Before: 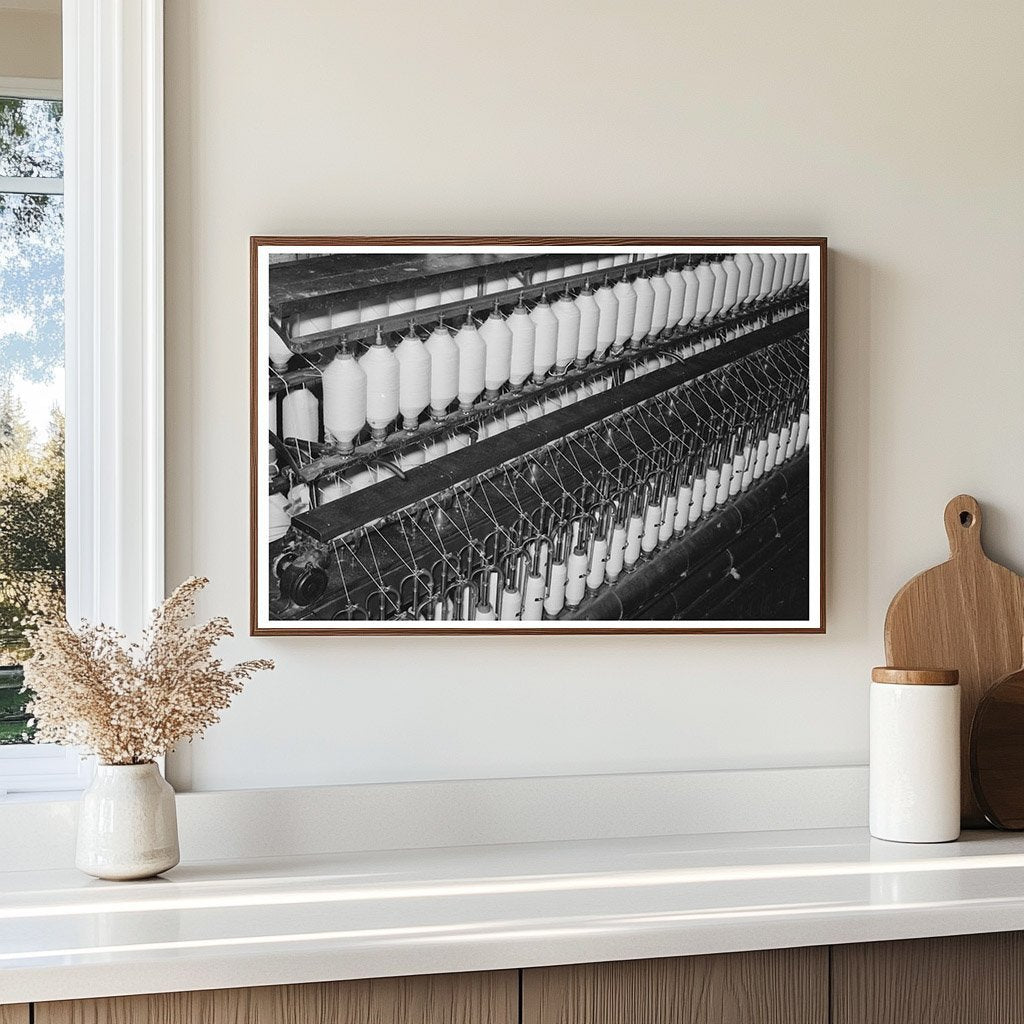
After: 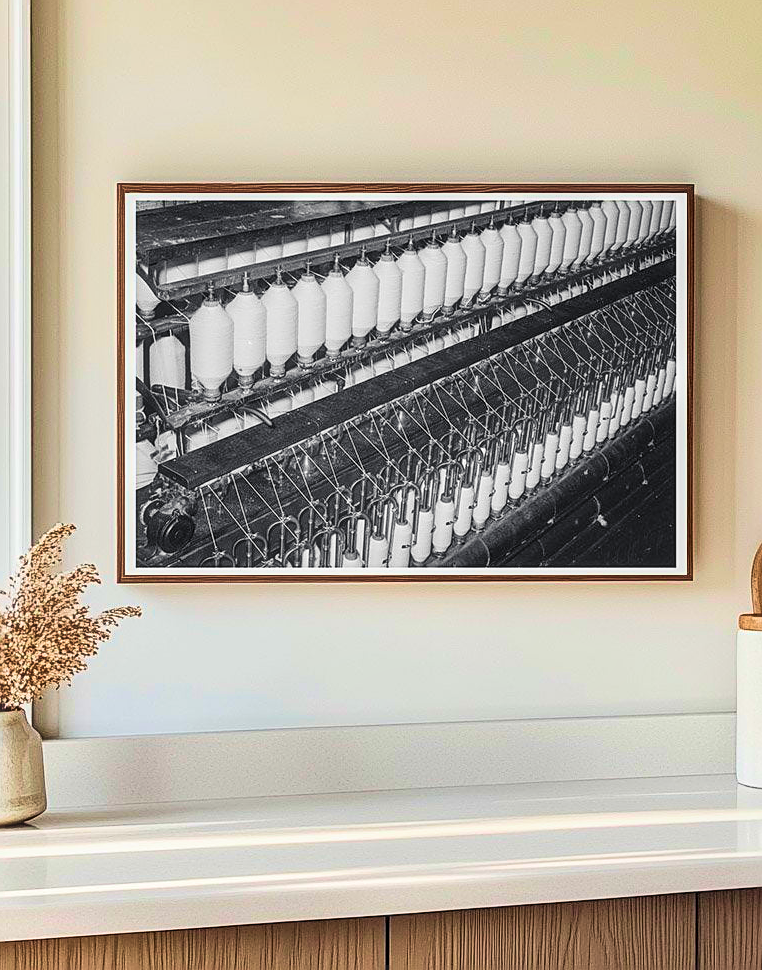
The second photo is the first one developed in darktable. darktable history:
shadows and highlights: low approximation 0.01, soften with gaussian
crop and rotate: left 13.016%, top 5.232%, right 12.558%
color balance rgb: shadows lift › chroma 1.725%, shadows lift › hue 265.44°, perceptual saturation grading › global saturation 0.754%
sharpen: on, module defaults
haze removal: strength -0.061, compatibility mode true, adaptive false
local contrast: on, module defaults
velvia: strength 44.82%
tone curve: curves: ch0 [(0, 0) (0.091, 0.077) (0.389, 0.458) (0.745, 0.82) (0.856, 0.899) (0.92, 0.938) (1, 0.973)]; ch1 [(0, 0) (0.437, 0.404) (0.5, 0.5) (0.529, 0.55) (0.58, 0.6) (0.616, 0.649) (1, 1)]; ch2 [(0, 0) (0.442, 0.415) (0.5, 0.5) (0.535, 0.557) (0.585, 0.62) (1, 1)], color space Lab, independent channels, preserve colors none
